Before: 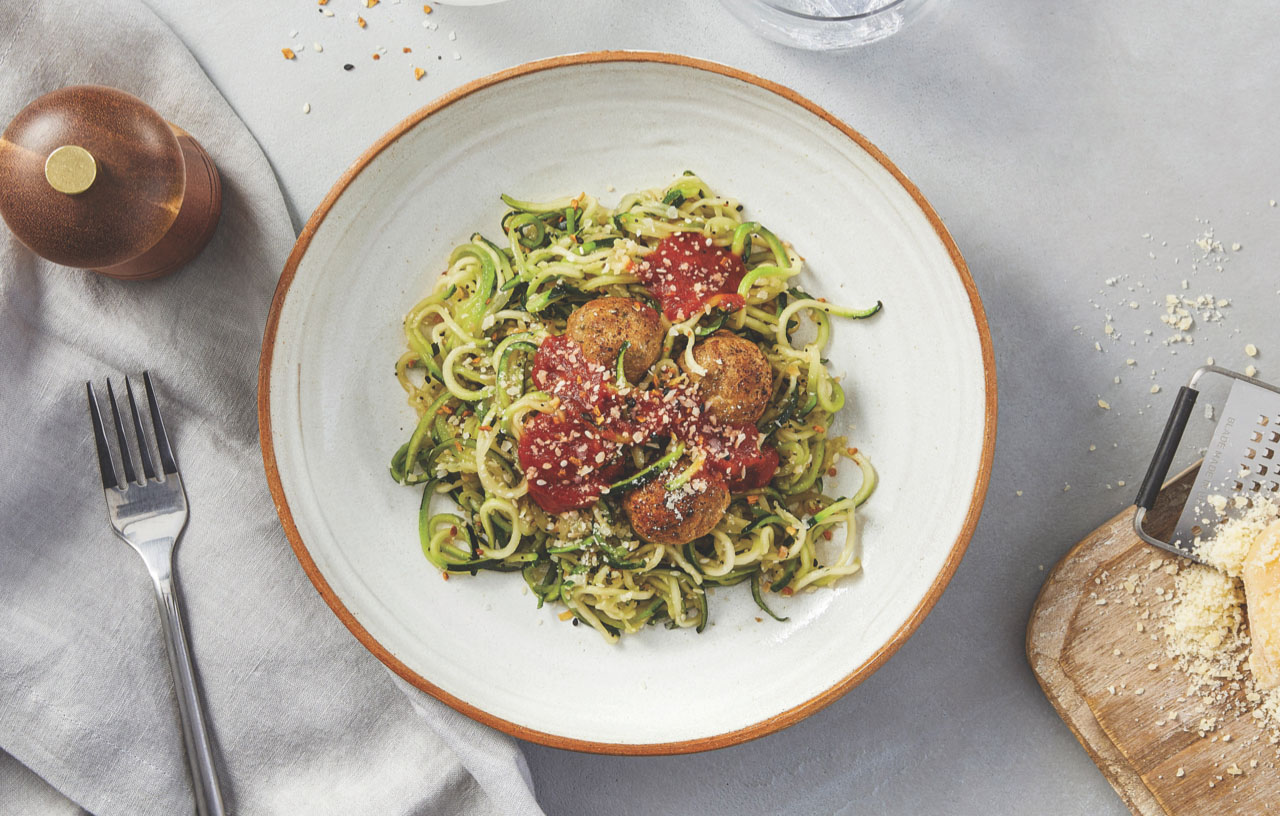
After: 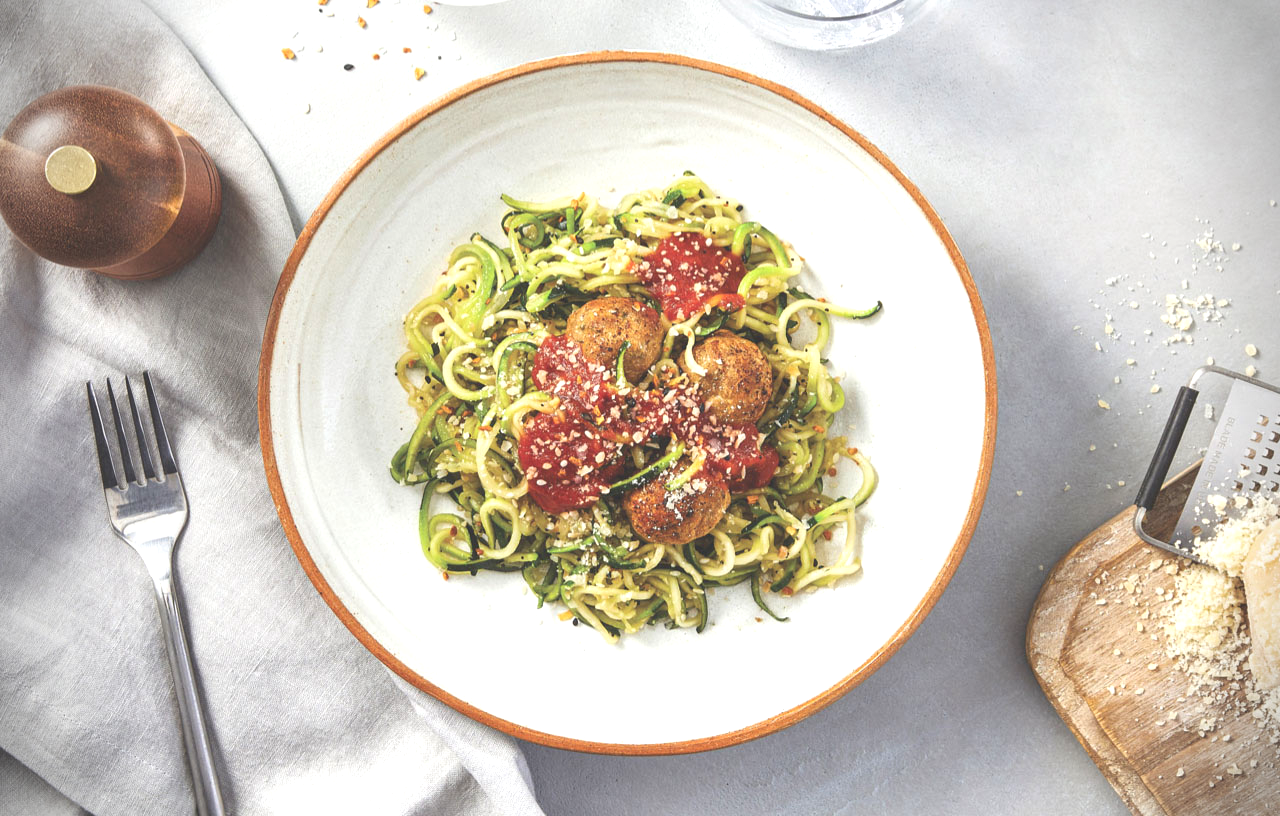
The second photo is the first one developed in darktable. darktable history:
vignetting: fall-off start 88.03%, fall-off radius 24.9%
exposure: exposure 0.6 EV, compensate highlight preservation false
